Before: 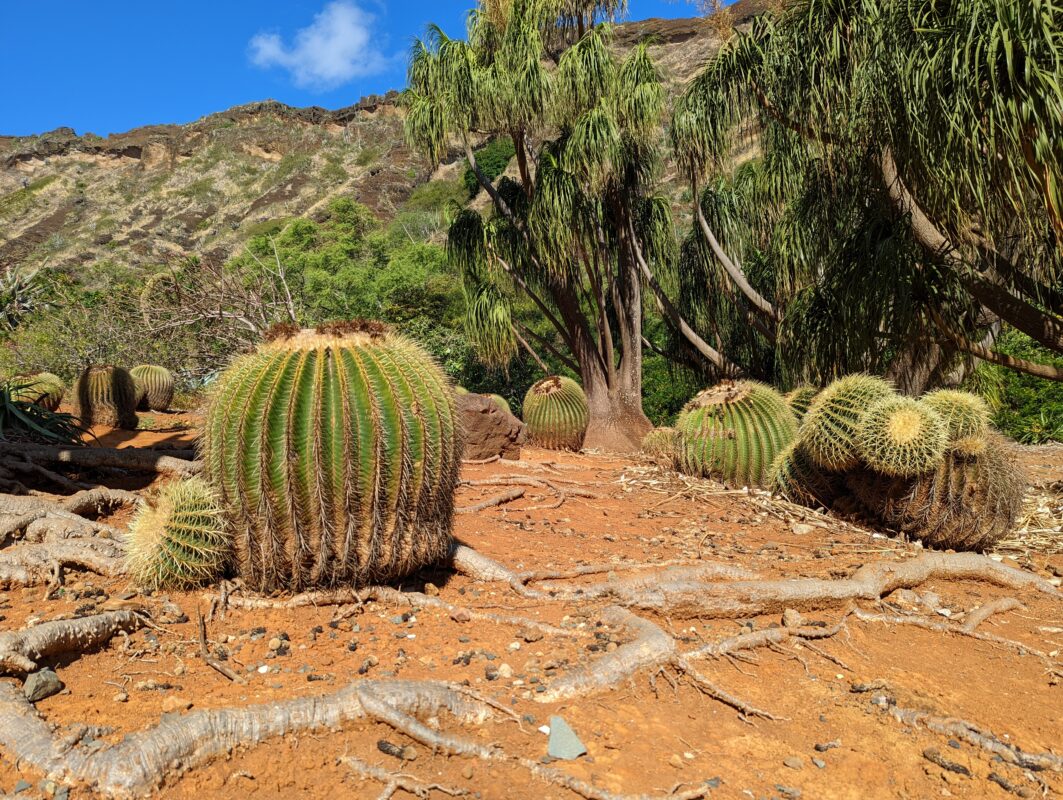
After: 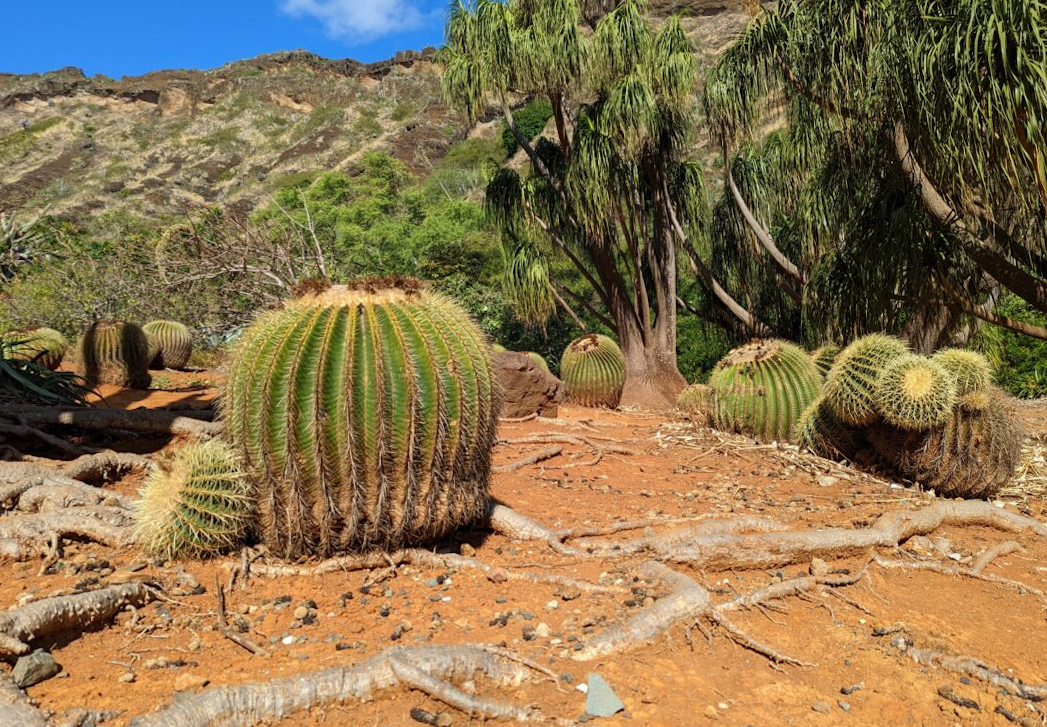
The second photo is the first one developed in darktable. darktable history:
rotate and perspective: rotation -0.013°, lens shift (vertical) -0.027, lens shift (horizontal) 0.178, crop left 0.016, crop right 0.989, crop top 0.082, crop bottom 0.918
exposure: compensate highlight preservation false
